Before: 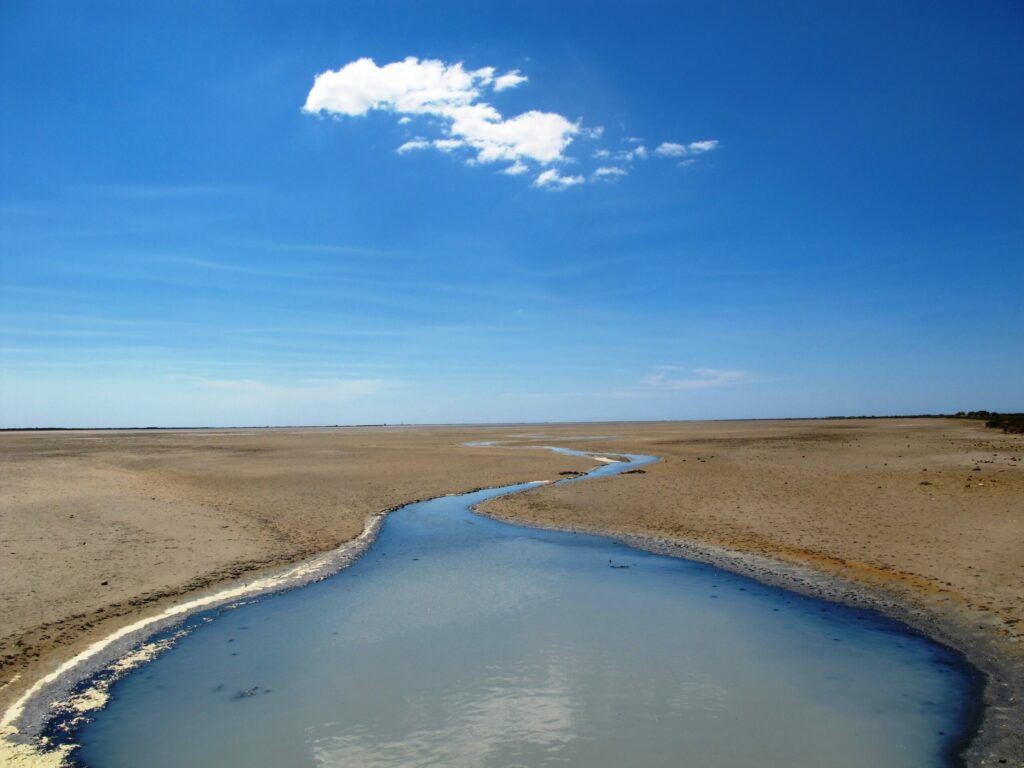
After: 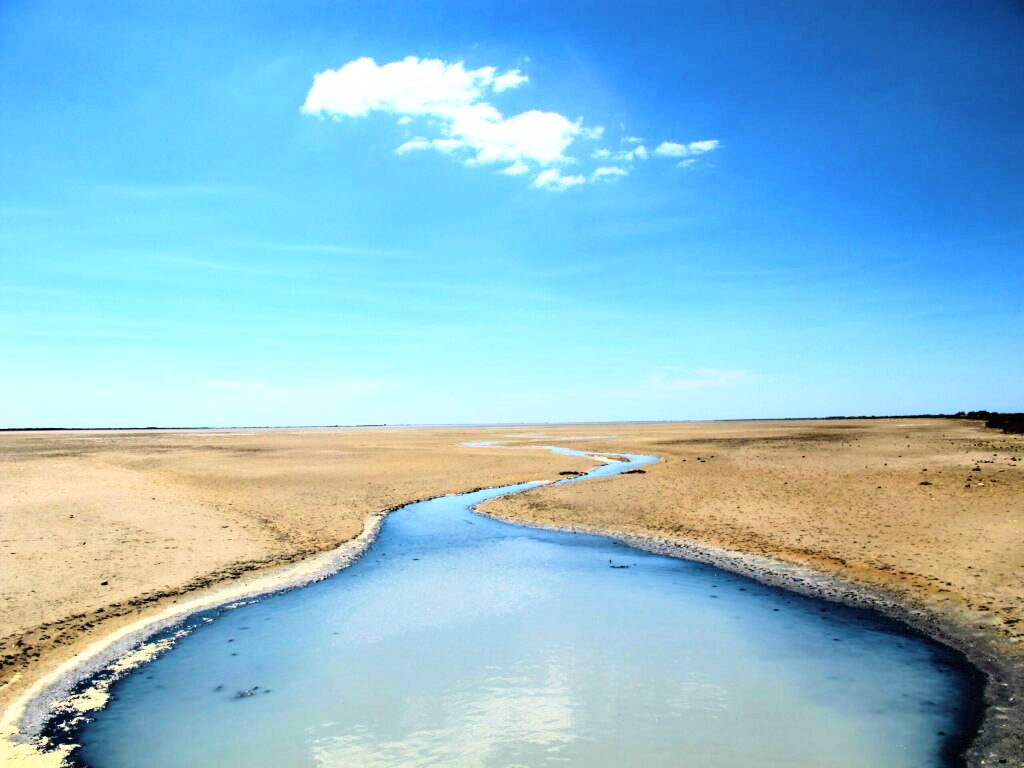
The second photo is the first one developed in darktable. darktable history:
velvia: strength 30%
rgb curve: curves: ch0 [(0, 0) (0.21, 0.15) (0.24, 0.21) (0.5, 0.75) (0.75, 0.96) (0.89, 0.99) (1, 1)]; ch1 [(0, 0.02) (0.21, 0.13) (0.25, 0.2) (0.5, 0.67) (0.75, 0.9) (0.89, 0.97) (1, 1)]; ch2 [(0, 0.02) (0.21, 0.13) (0.25, 0.2) (0.5, 0.67) (0.75, 0.9) (0.89, 0.97) (1, 1)], compensate middle gray true
tone equalizer: -7 EV 0.18 EV, -6 EV 0.12 EV, -5 EV 0.08 EV, -4 EV 0.04 EV, -2 EV -0.02 EV, -1 EV -0.04 EV, +0 EV -0.06 EV, luminance estimator HSV value / RGB max
